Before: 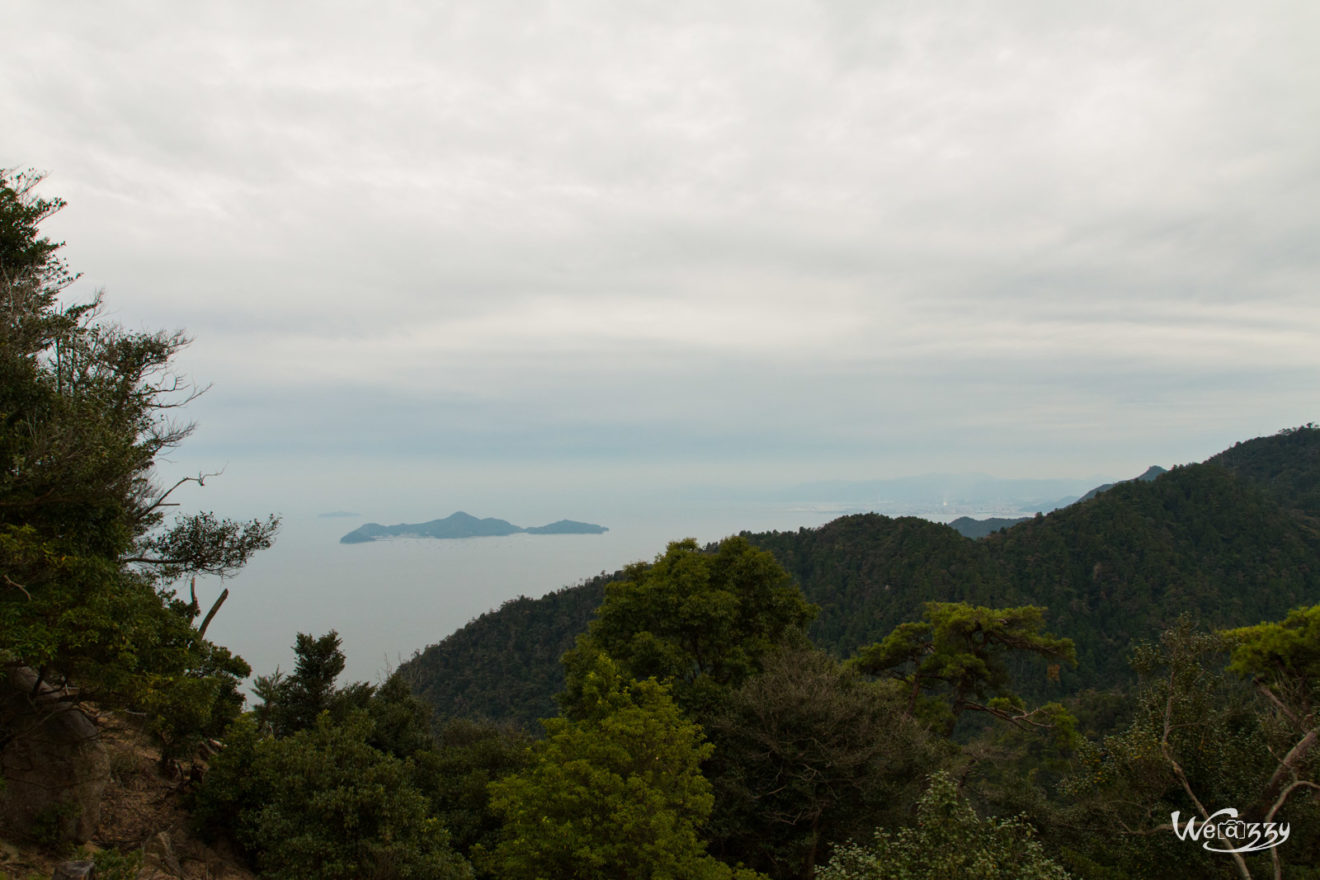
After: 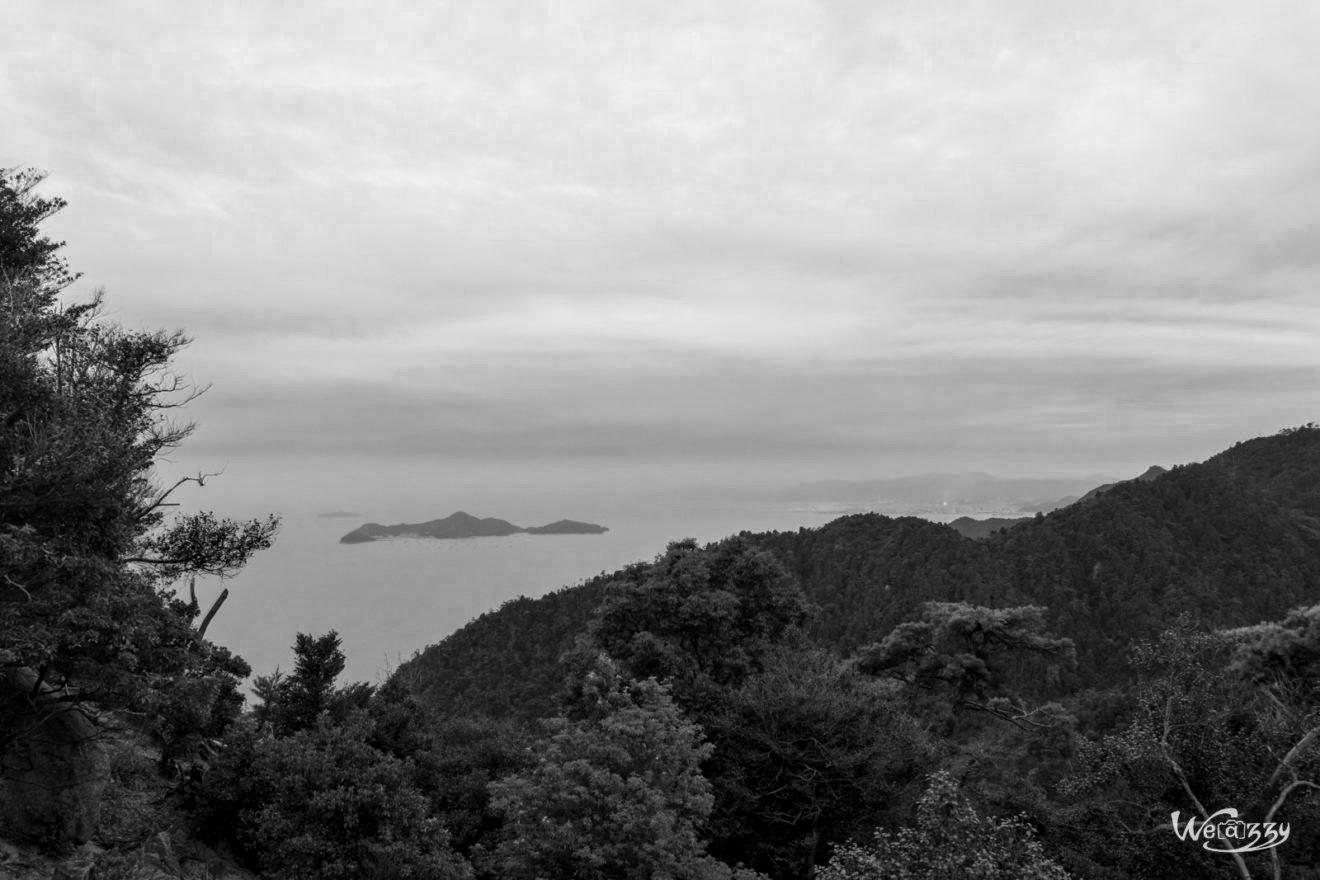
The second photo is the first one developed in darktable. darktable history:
local contrast: detail 130%
color balance rgb: linear chroma grading › global chroma 15%, perceptual saturation grading › global saturation 30%
color zones: curves: ch0 [(0.002, 0.593) (0.143, 0.417) (0.285, 0.541) (0.455, 0.289) (0.608, 0.327) (0.727, 0.283) (0.869, 0.571) (1, 0.603)]; ch1 [(0, 0) (0.143, 0) (0.286, 0) (0.429, 0) (0.571, 0) (0.714, 0) (0.857, 0)]
